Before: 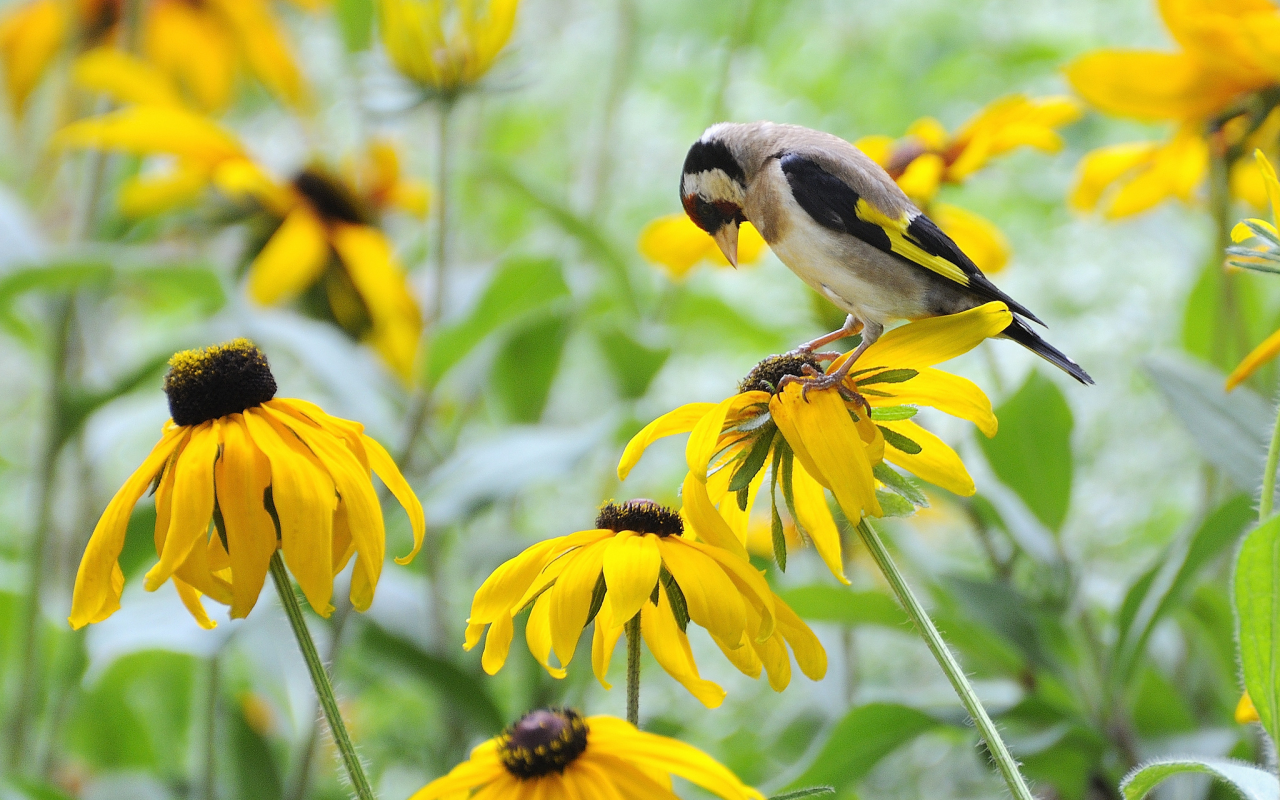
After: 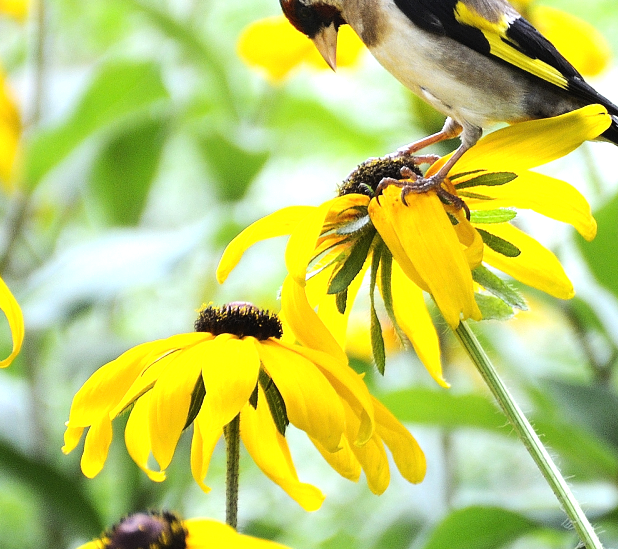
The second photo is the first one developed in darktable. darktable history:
crop: left 31.379%, top 24.658%, right 20.326%, bottom 6.628%
tone equalizer: -8 EV -0.75 EV, -7 EV -0.7 EV, -6 EV -0.6 EV, -5 EV -0.4 EV, -3 EV 0.4 EV, -2 EV 0.6 EV, -1 EV 0.7 EV, +0 EV 0.75 EV, edges refinement/feathering 500, mask exposure compensation -1.57 EV, preserve details no
